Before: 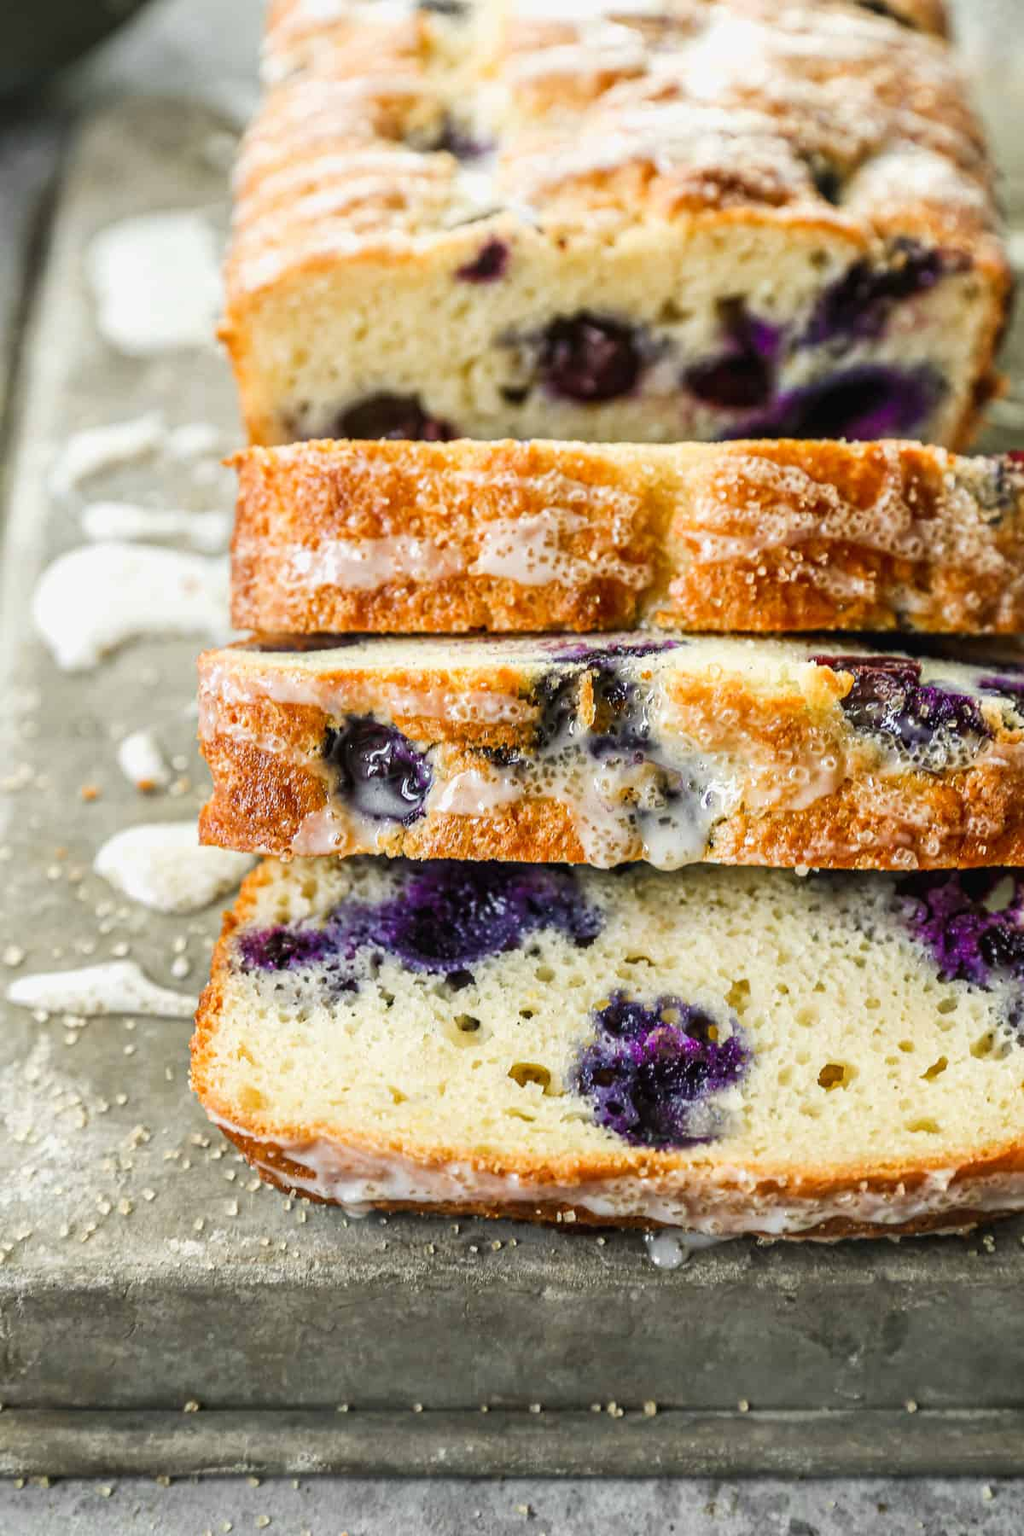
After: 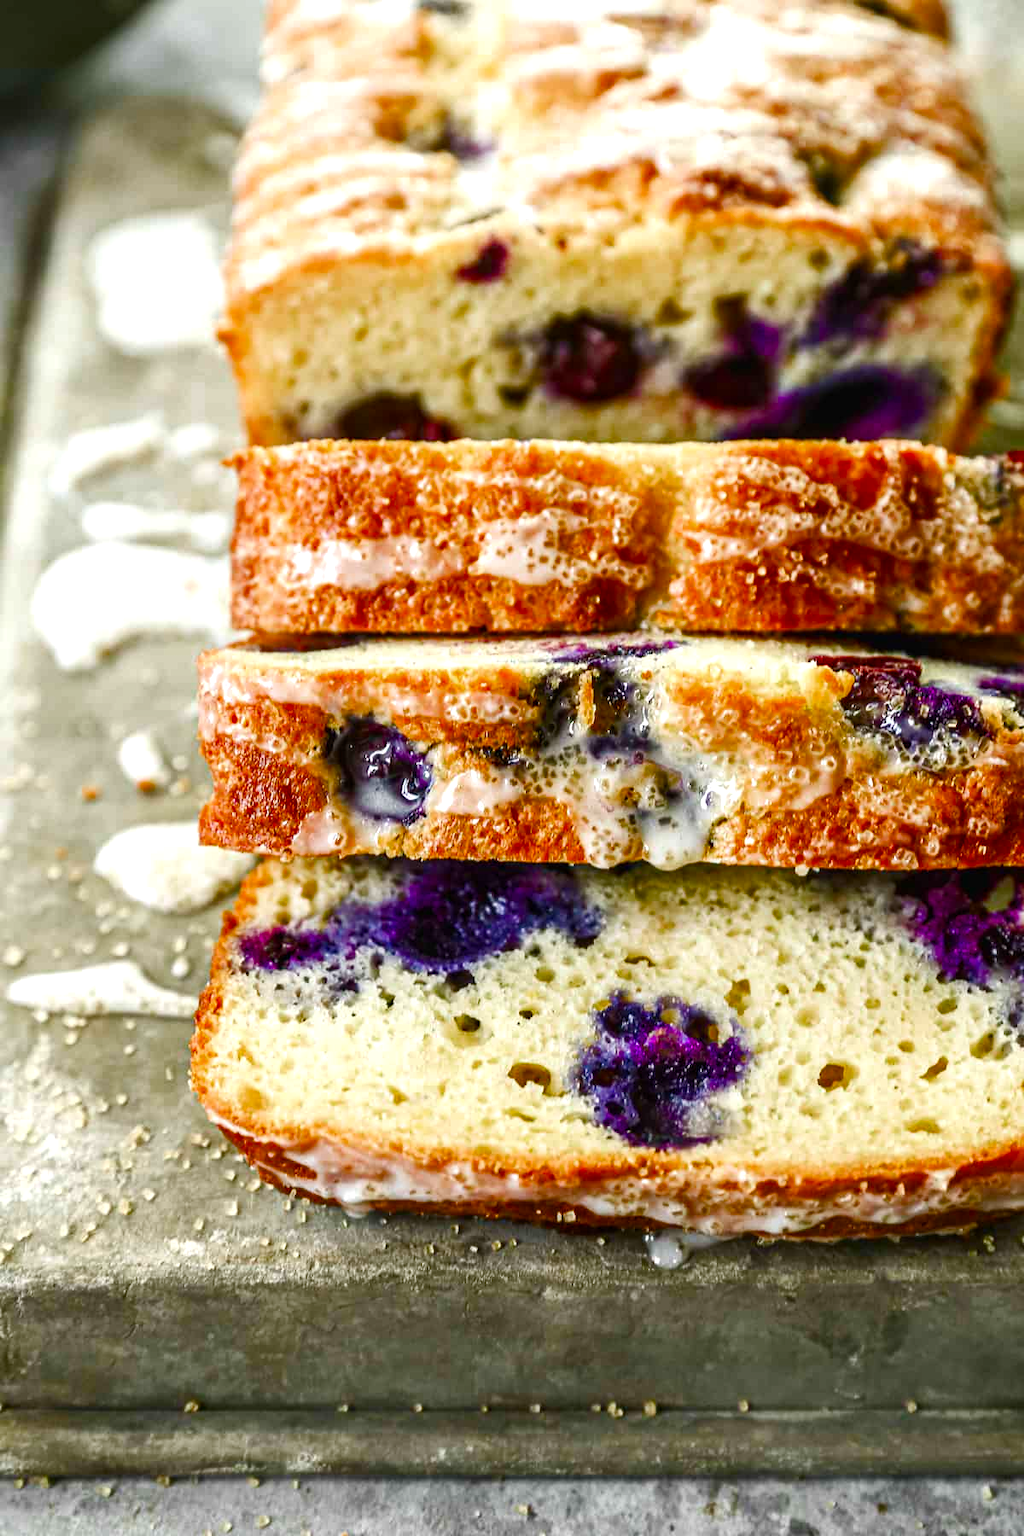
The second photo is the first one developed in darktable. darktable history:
color balance rgb: perceptual saturation grading › highlights -29.58%, perceptual saturation grading › mid-tones 29.47%, perceptual saturation grading › shadows 59.73%, perceptual brilliance grading › global brilliance -17.79%, perceptual brilliance grading › highlights 28.73%, global vibrance 15.44%
color zones: curves: ch0 [(0, 0.425) (0.143, 0.422) (0.286, 0.42) (0.429, 0.419) (0.571, 0.419) (0.714, 0.42) (0.857, 0.422) (1, 0.425)]; ch1 [(0, 0.666) (0.143, 0.669) (0.286, 0.671) (0.429, 0.67) (0.571, 0.67) (0.714, 0.67) (0.857, 0.67) (1, 0.666)]
